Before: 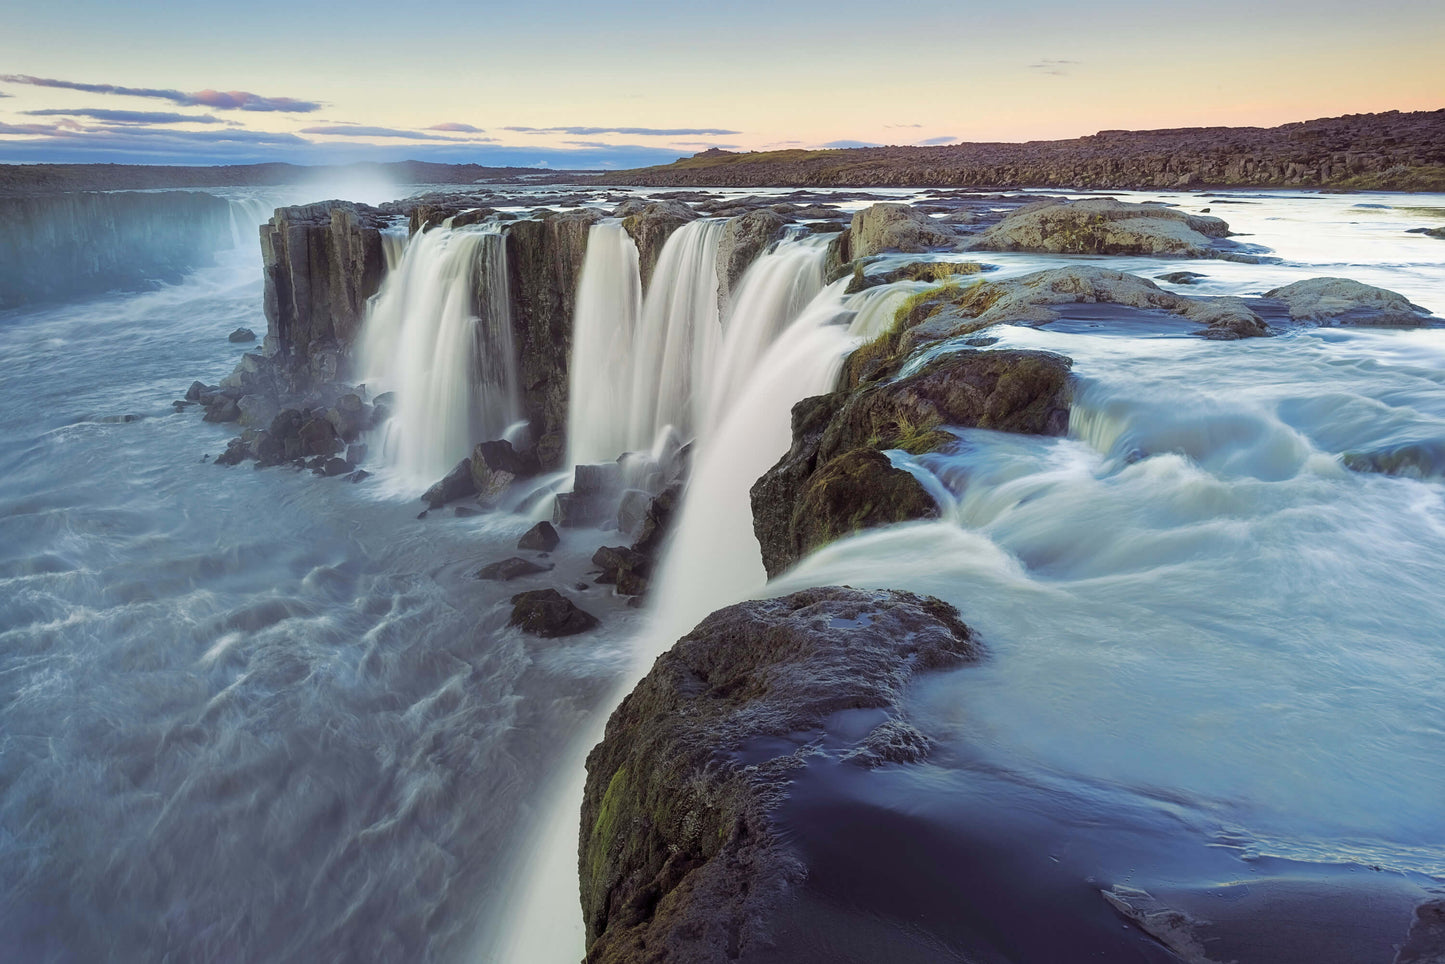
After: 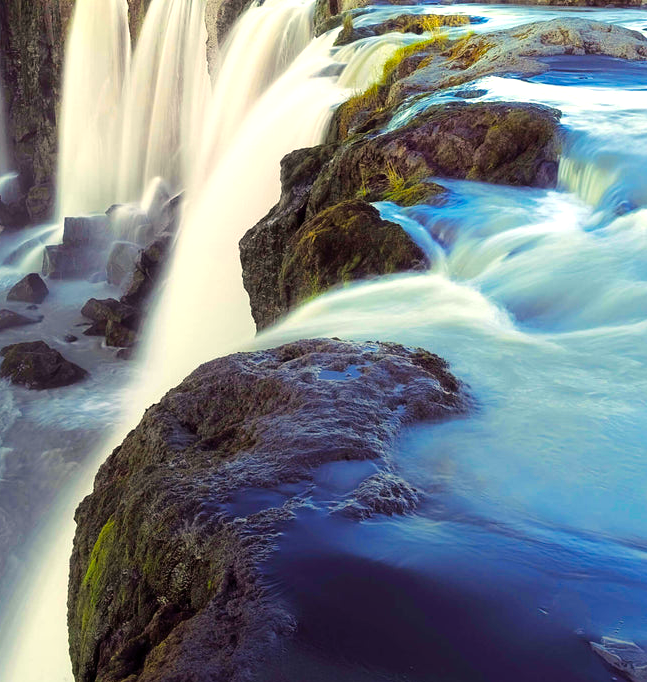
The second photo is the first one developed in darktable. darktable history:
color zones: curves: ch0 [(0, 0.613) (0.01, 0.613) (0.245, 0.448) (0.498, 0.529) (0.642, 0.665) (0.879, 0.777) (0.99, 0.613)]; ch1 [(0, 0.035) (0.121, 0.189) (0.259, 0.197) (0.415, 0.061) (0.589, 0.022) (0.732, 0.022) (0.857, 0.026) (0.991, 0.053)], mix -135.64%
crop: left 35.378%, top 25.735%, right 19.782%, bottom 3.454%
tone equalizer: -8 EV -0.715 EV, -7 EV -0.693 EV, -6 EV -0.639 EV, -5 EV -0.371 EV, -3 EV 0.385 EV, -2 EV 0.6 EV, -1 EV 0.677 EV, +0 EV 0.74 EV
color balance rgb: highlights gain › chroma 2.976%, highlights gain › hue 77.77°, perceptual saturation grading › global saturation 30.335%, global vibrance 9.494%
